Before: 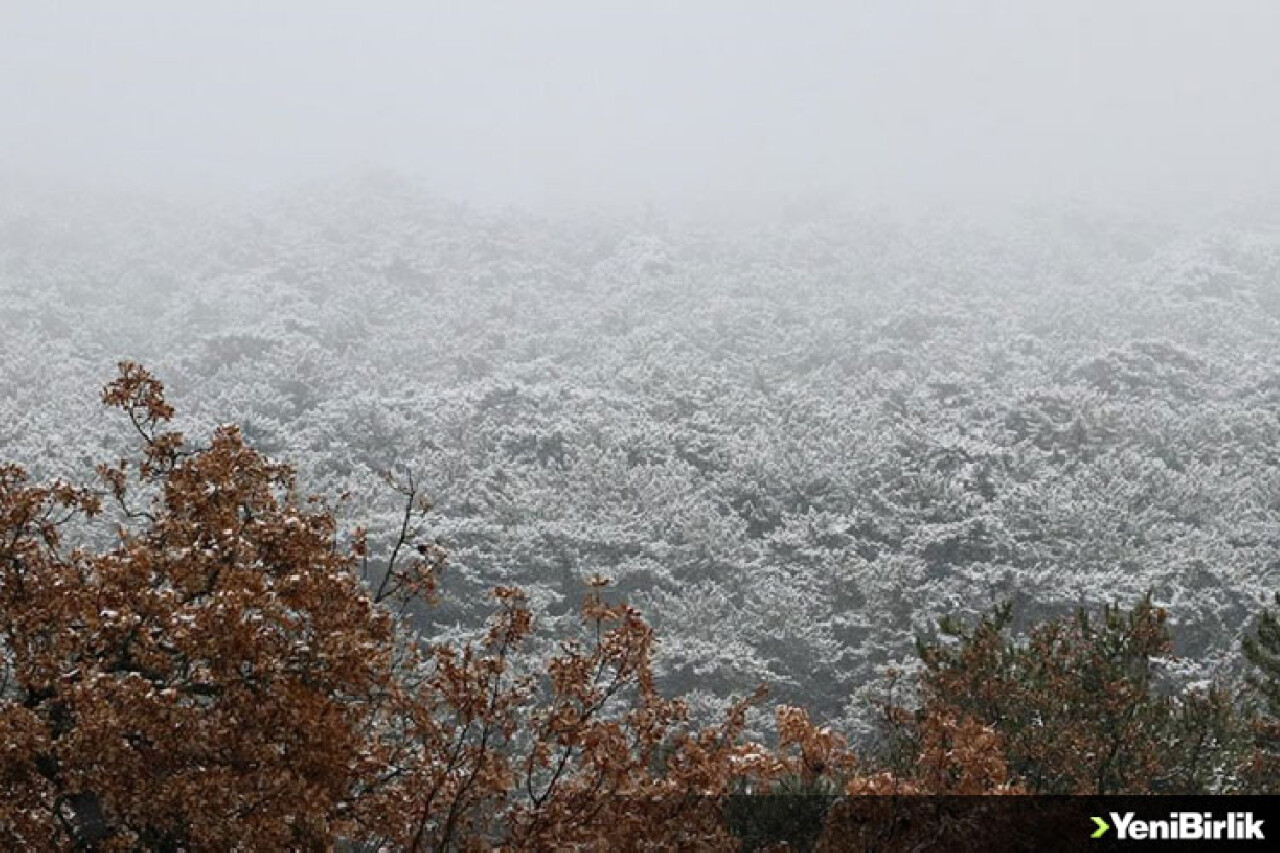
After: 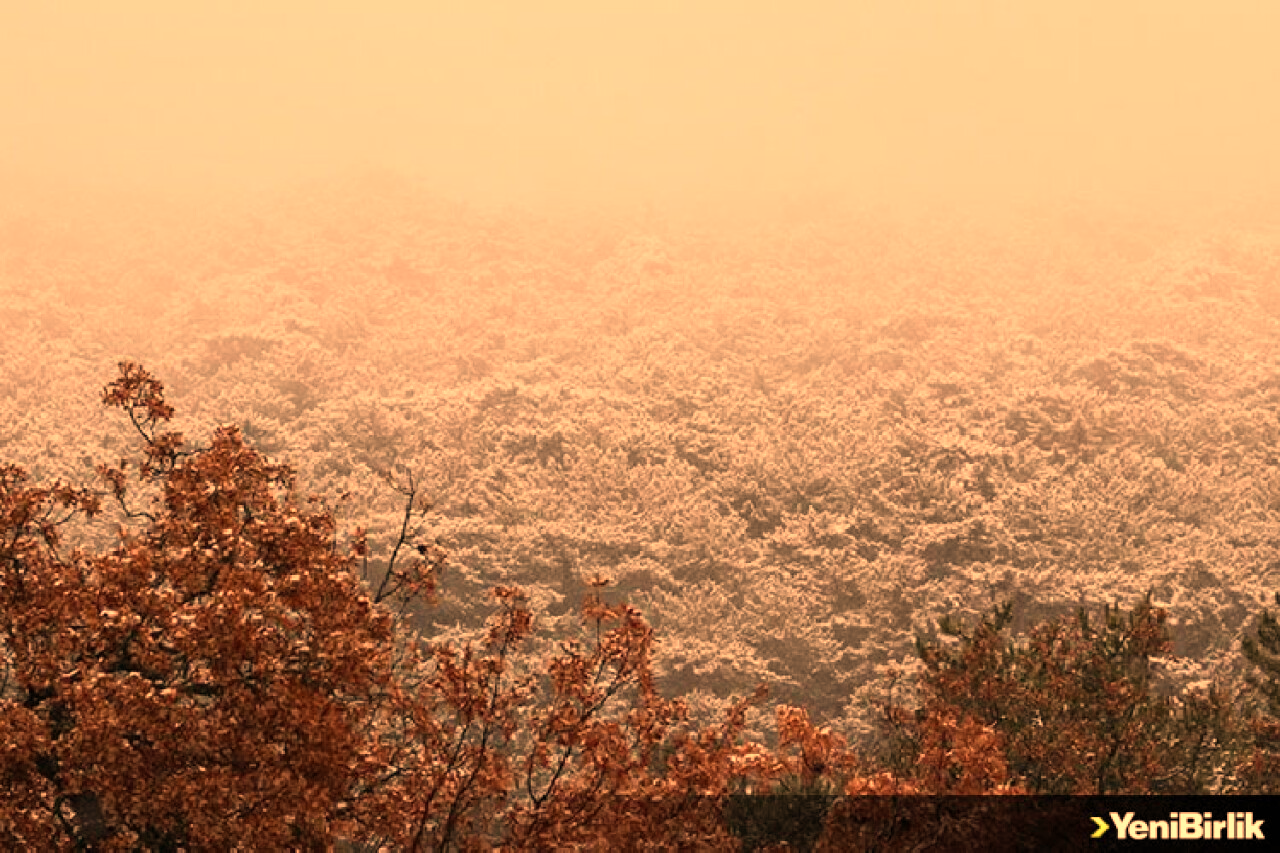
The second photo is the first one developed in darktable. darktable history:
white balance: red 1.467, blue 0.684
exposure: exposure -0.072 EV, compensate highlight preservation false
